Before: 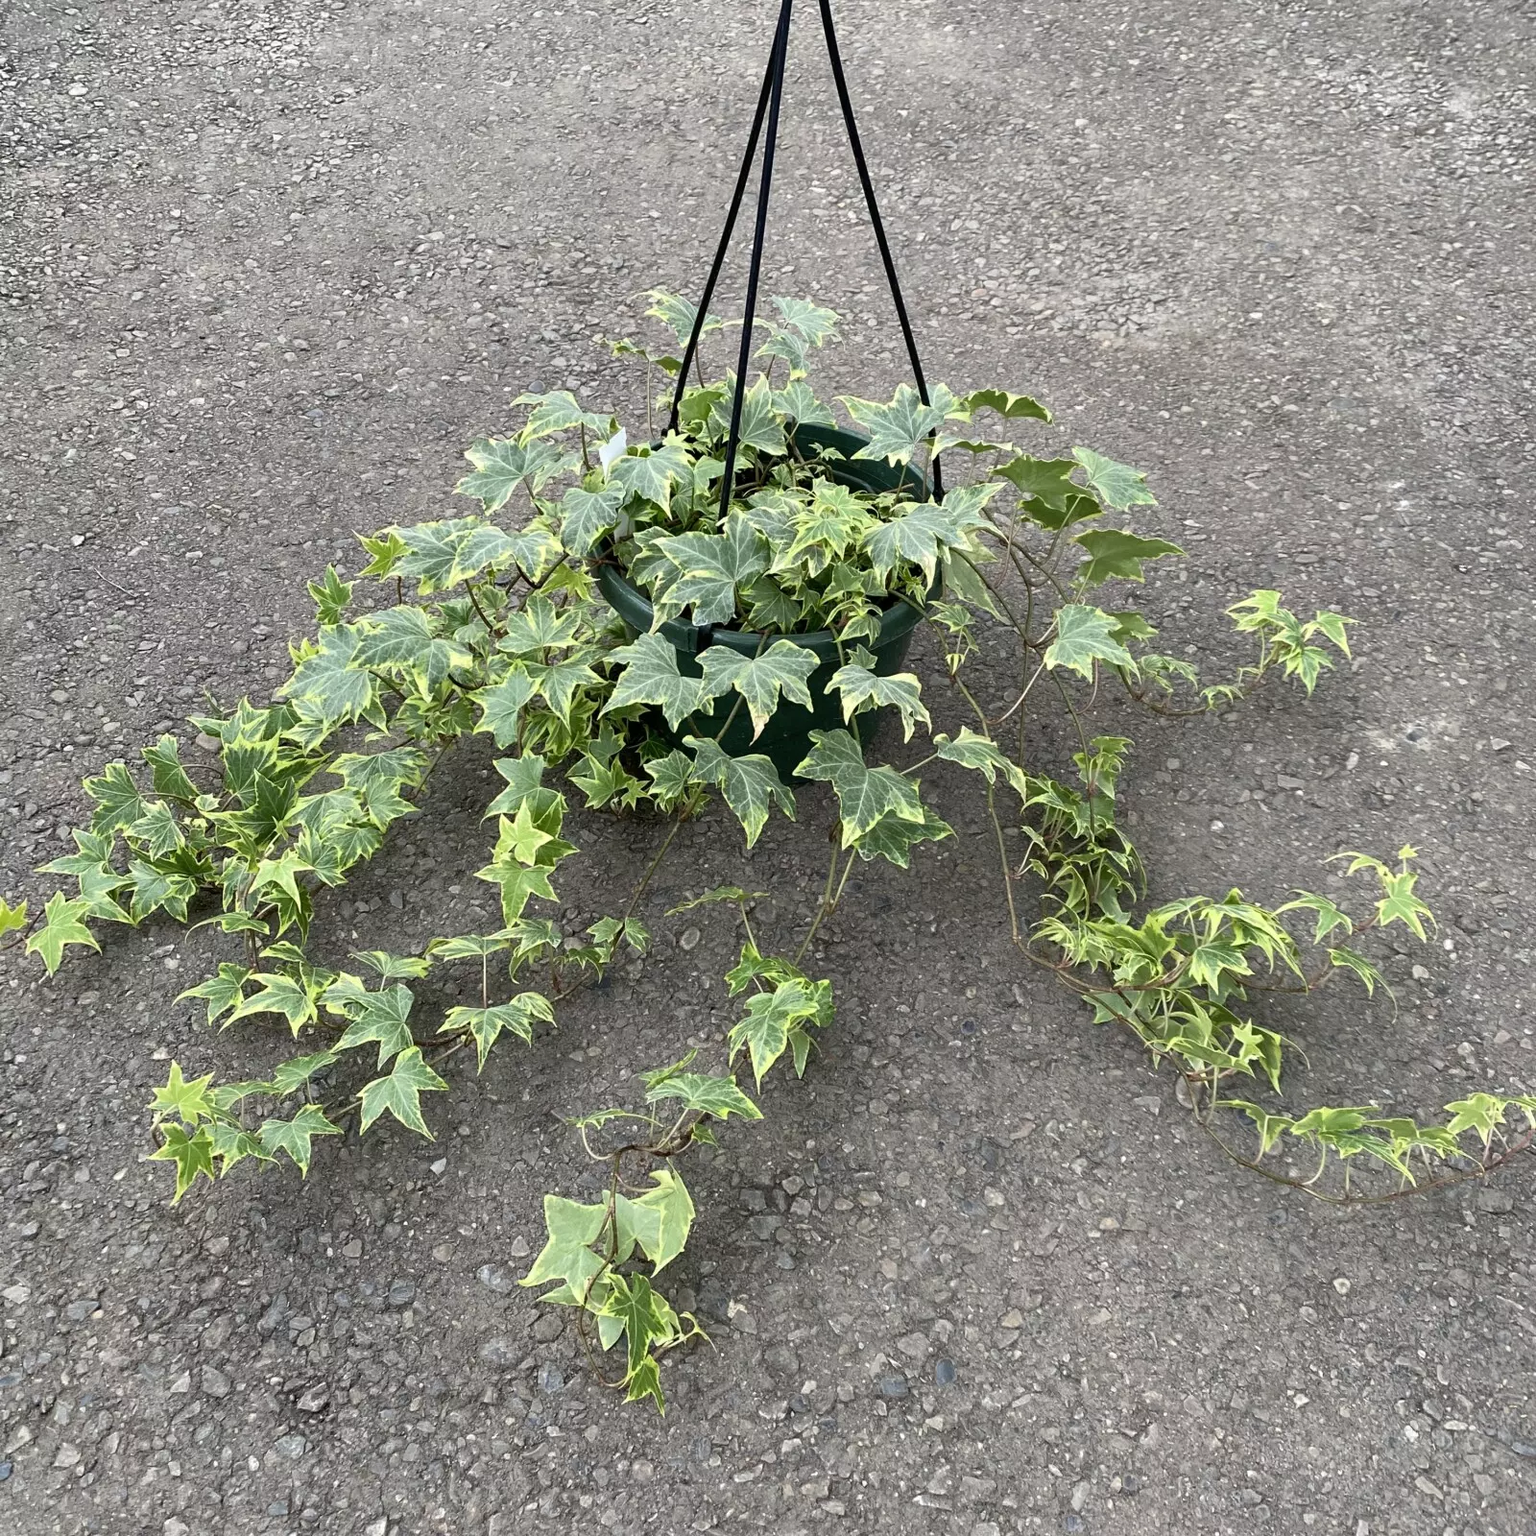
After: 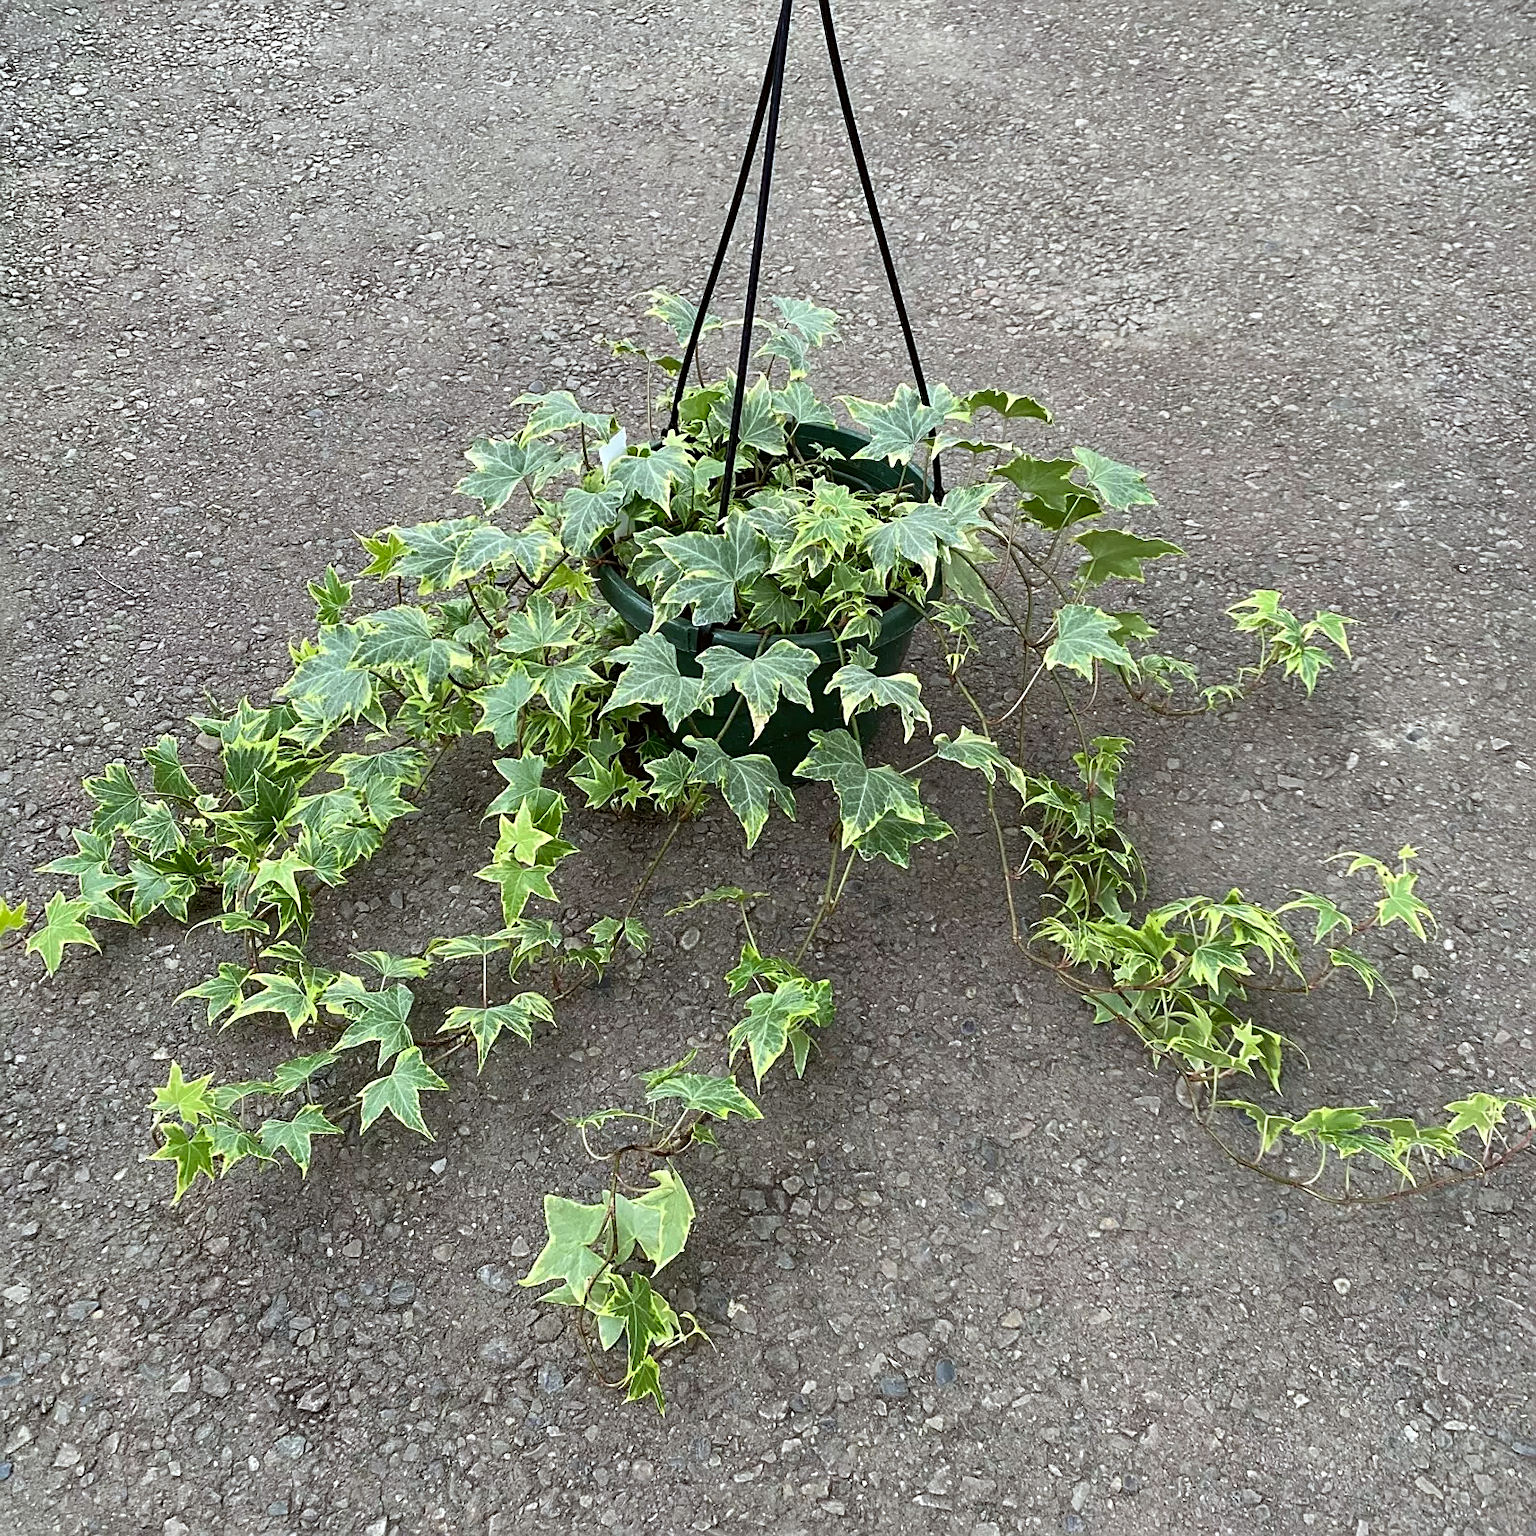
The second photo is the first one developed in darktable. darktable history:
color correction: highlights a* -2.93, highlights b* -2.28, shadows a* 2.08, shadows b* 2.94
sharpen: on, module defaults
